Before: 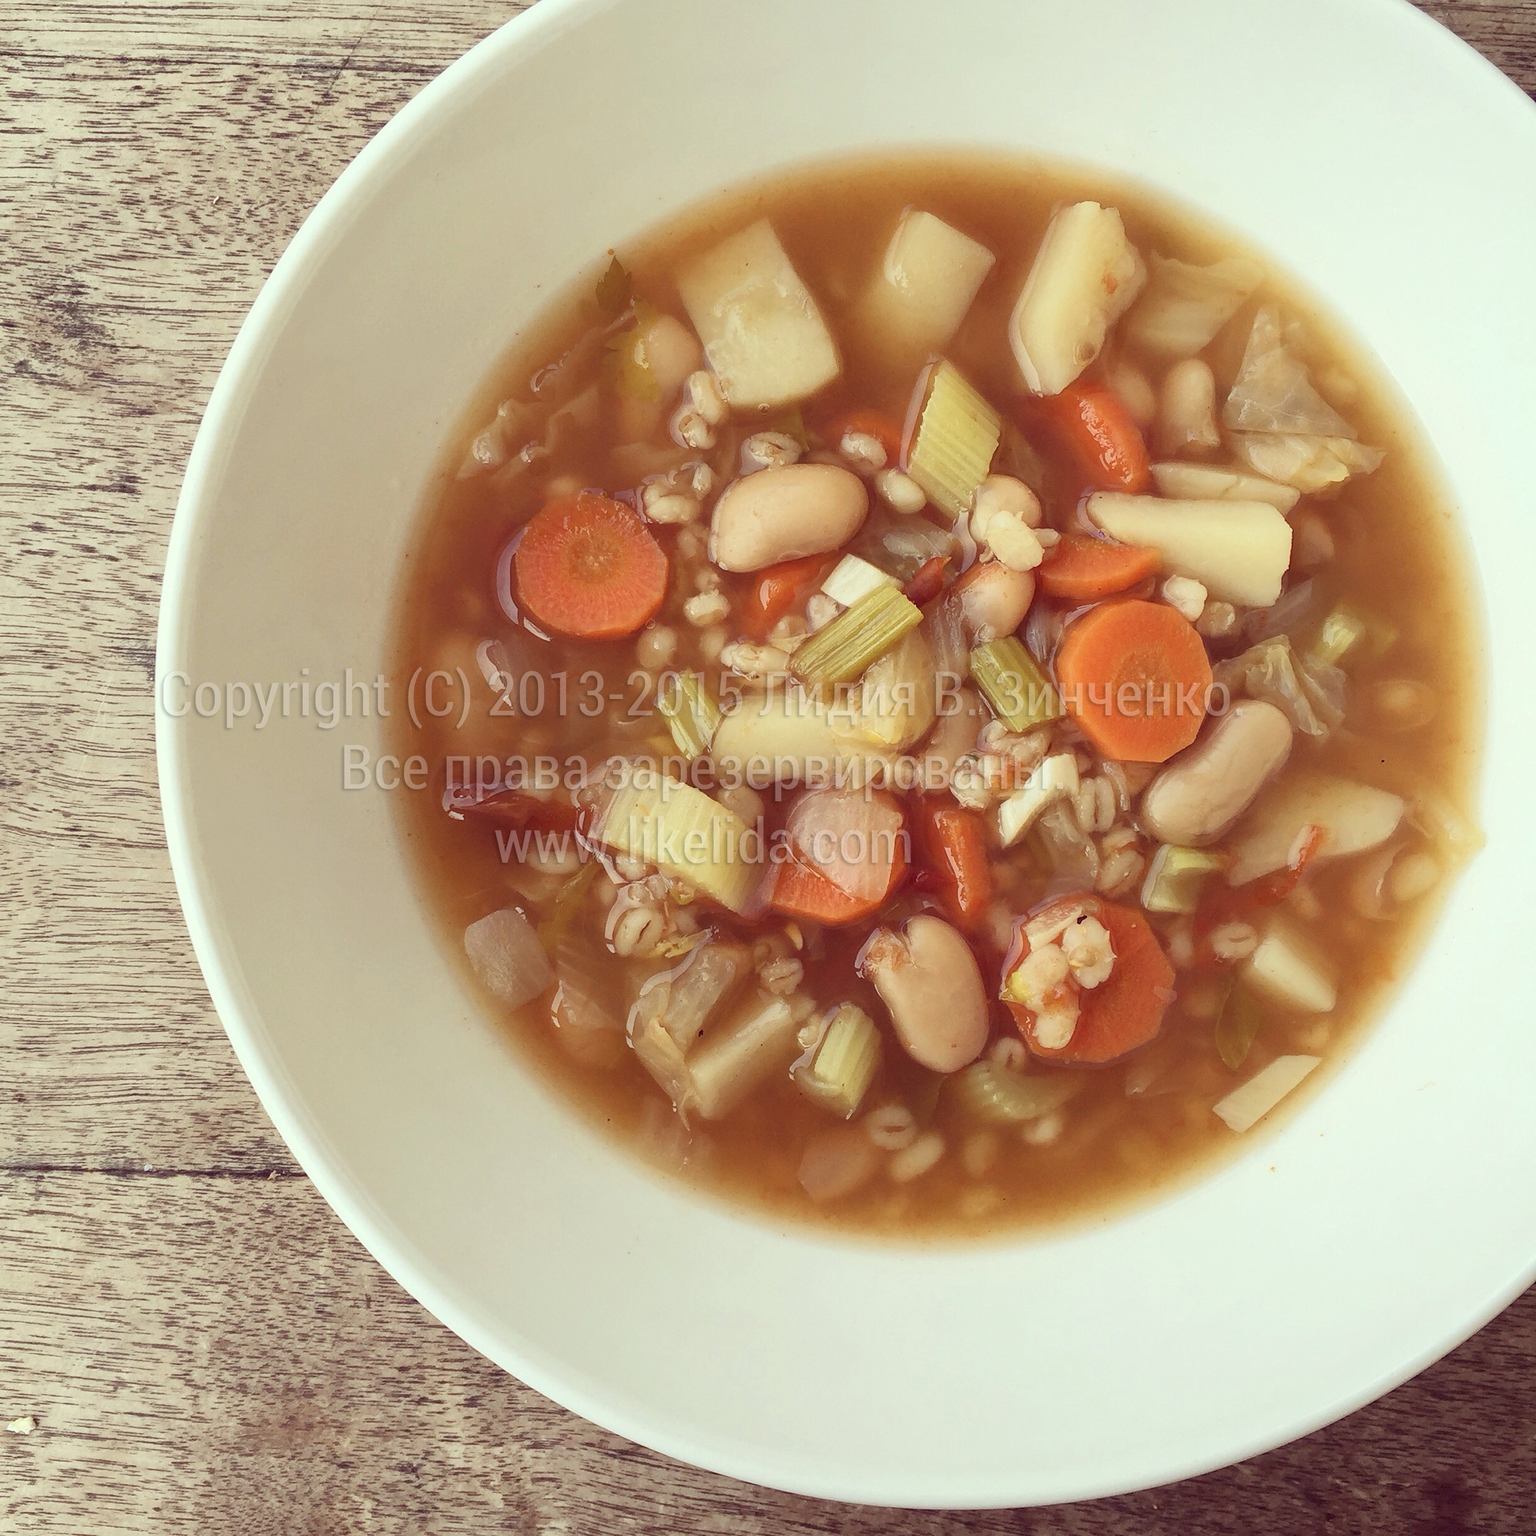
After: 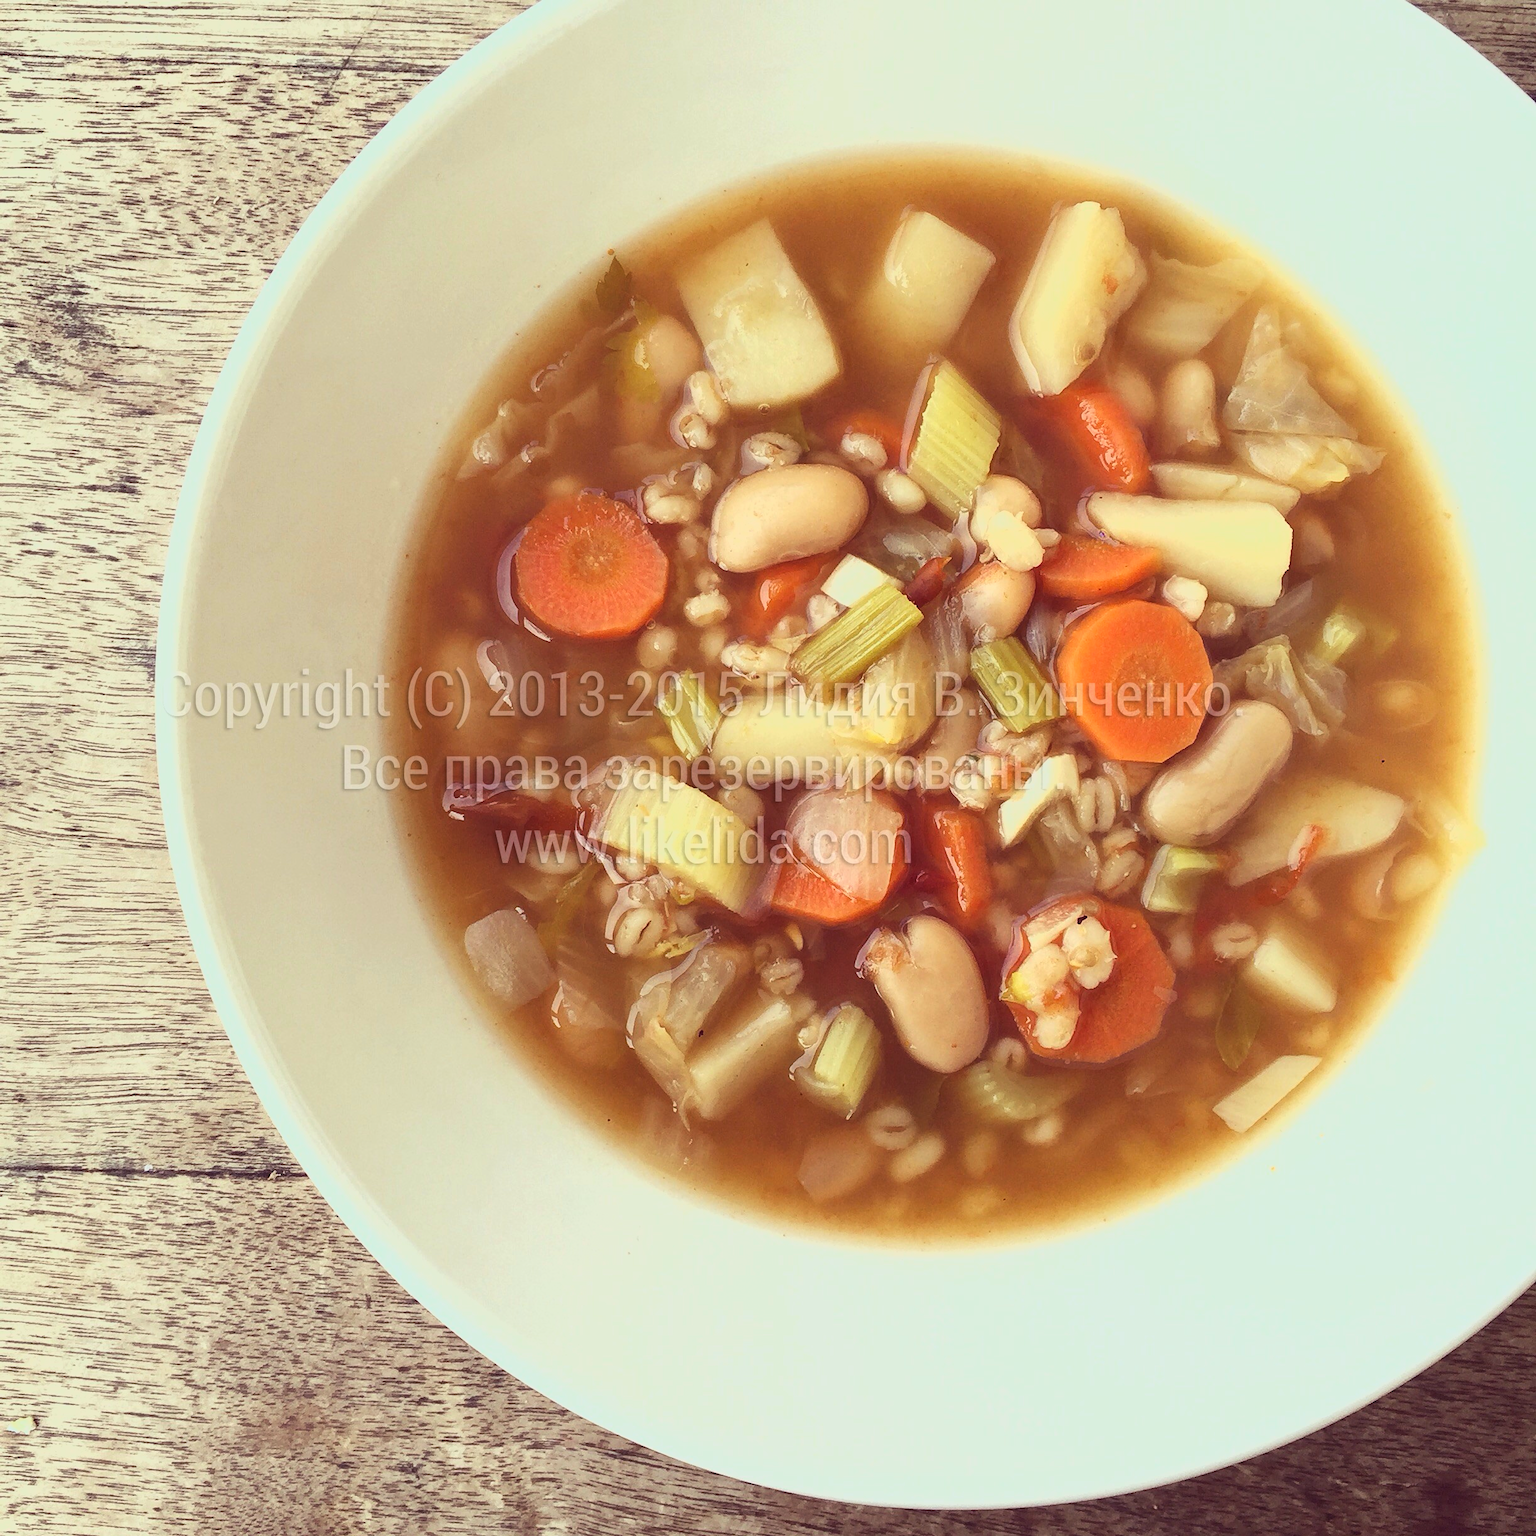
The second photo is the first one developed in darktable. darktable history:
white balance: red 0.982, blue 1.018
lowpass: radius 0.1, contrast 0.85, saturation 1.1, unbound 0
tone equalizer: -8 EV -0.75 EV, -7 EV -0.7 EV, -6 EV -0.6 EV, -5 EV -0.4 EV, -3 EV 0.4 EV, -2 EV 0.6 EV, -1 EV 0.7 EV, +0 EV 0.75 EV, edges refinement/feathering 500, mask exposure compensation -1.57 EV, preserve details no
